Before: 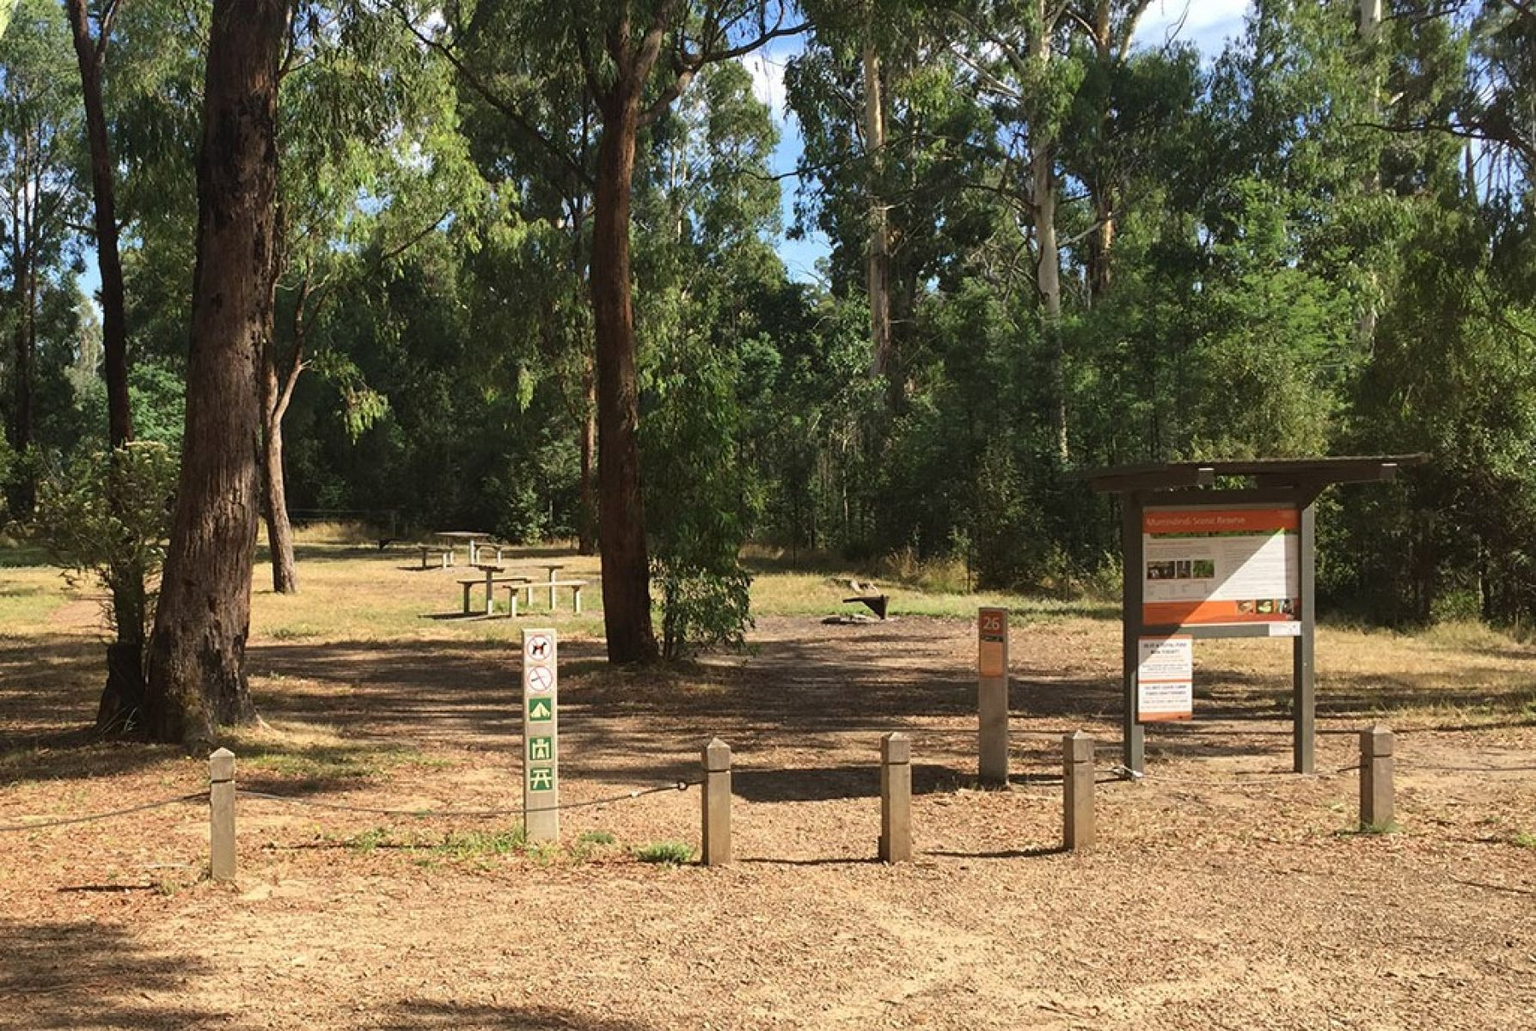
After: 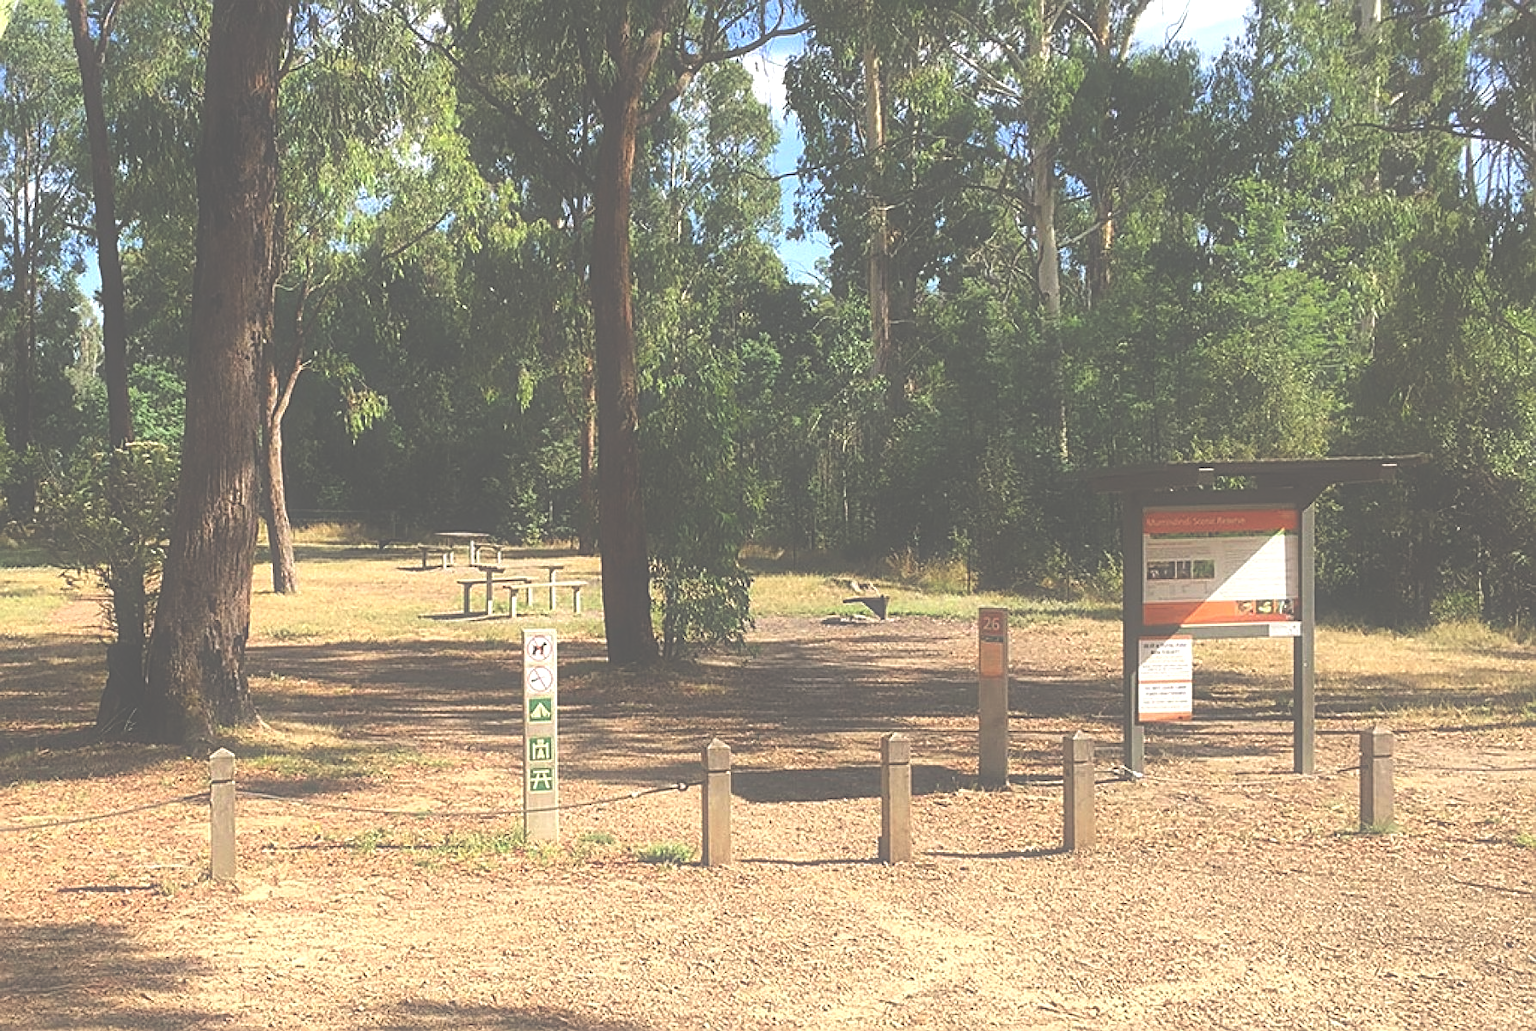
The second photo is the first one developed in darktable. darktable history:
sharpen: on, module defaults
contrast equalizer: y [[0.5, 0.496, 0.435, 0.435, 0.496, 0.5], [0.5 ×6], [0.5 ×6], [0 ×6], [0 ×6]]
exposure: black level correction -0.071, exposure 0.5 EV, compensate highlight preservation false
